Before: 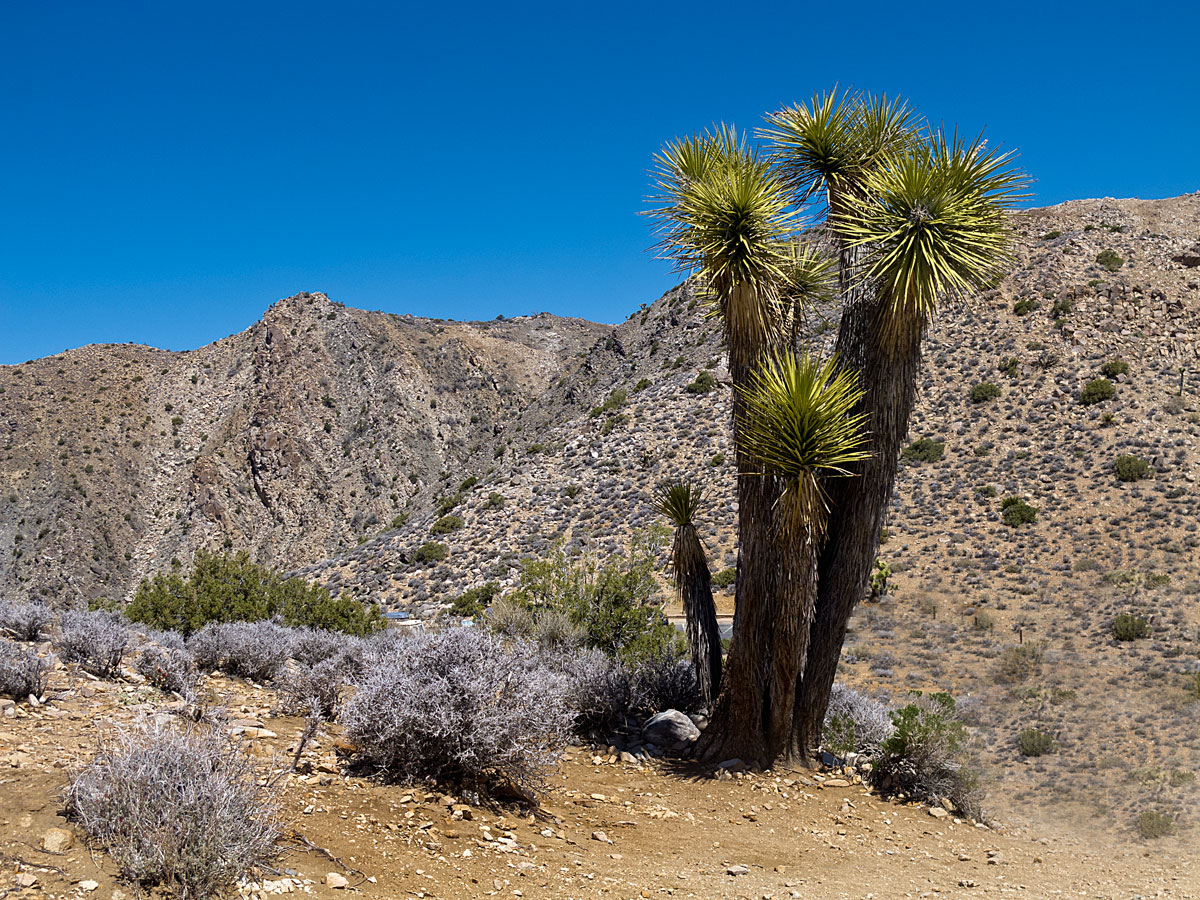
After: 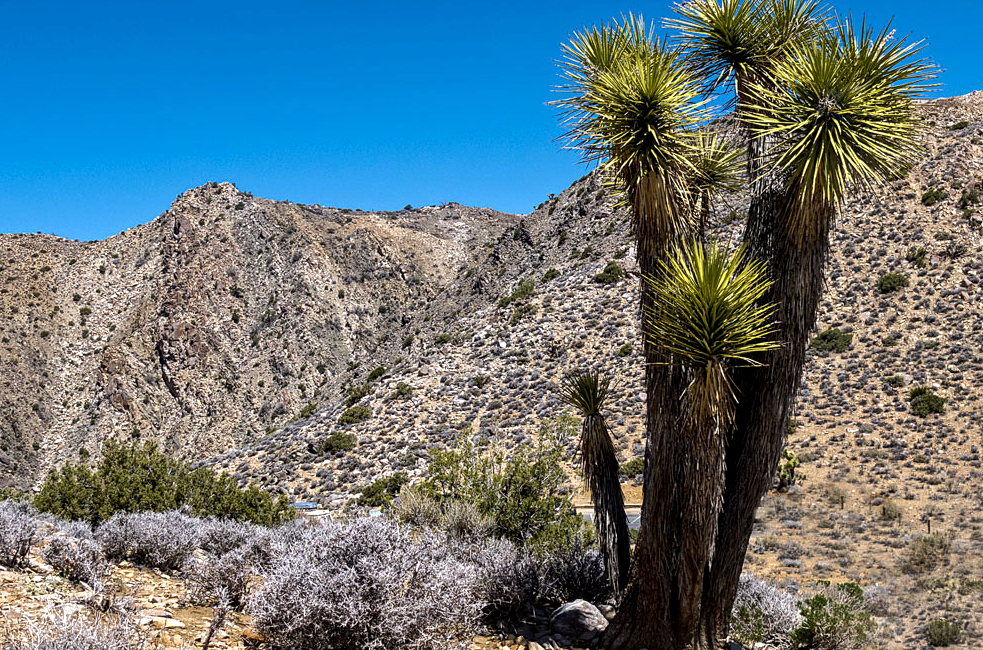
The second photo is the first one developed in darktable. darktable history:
color correction: highlights b* 0.047, saturation 1.08
crop: left 7.741%, top 12.271%, right 10.29%, bottom 15.446%
contrast brightness saturation: saturation -0.05
local contrast: detail 130%
shadows and highlights: shadows 29.6, highlights -30.26, low approximation 0.01, soften with gaussian
tone equalizer: -8 EV -0.381 EV, -7 EV -0.408 EV, -6 EV -0.306 EV, -5 EV -0.234 EV, -3 EV 0.255 EV, -2 EV 0.332 EV, -1 EV 0.415 EV, +0 EV 0.405 EV, edges refinement/feathering 500, mask exposure compensation -1.57 EV, preserve details no
